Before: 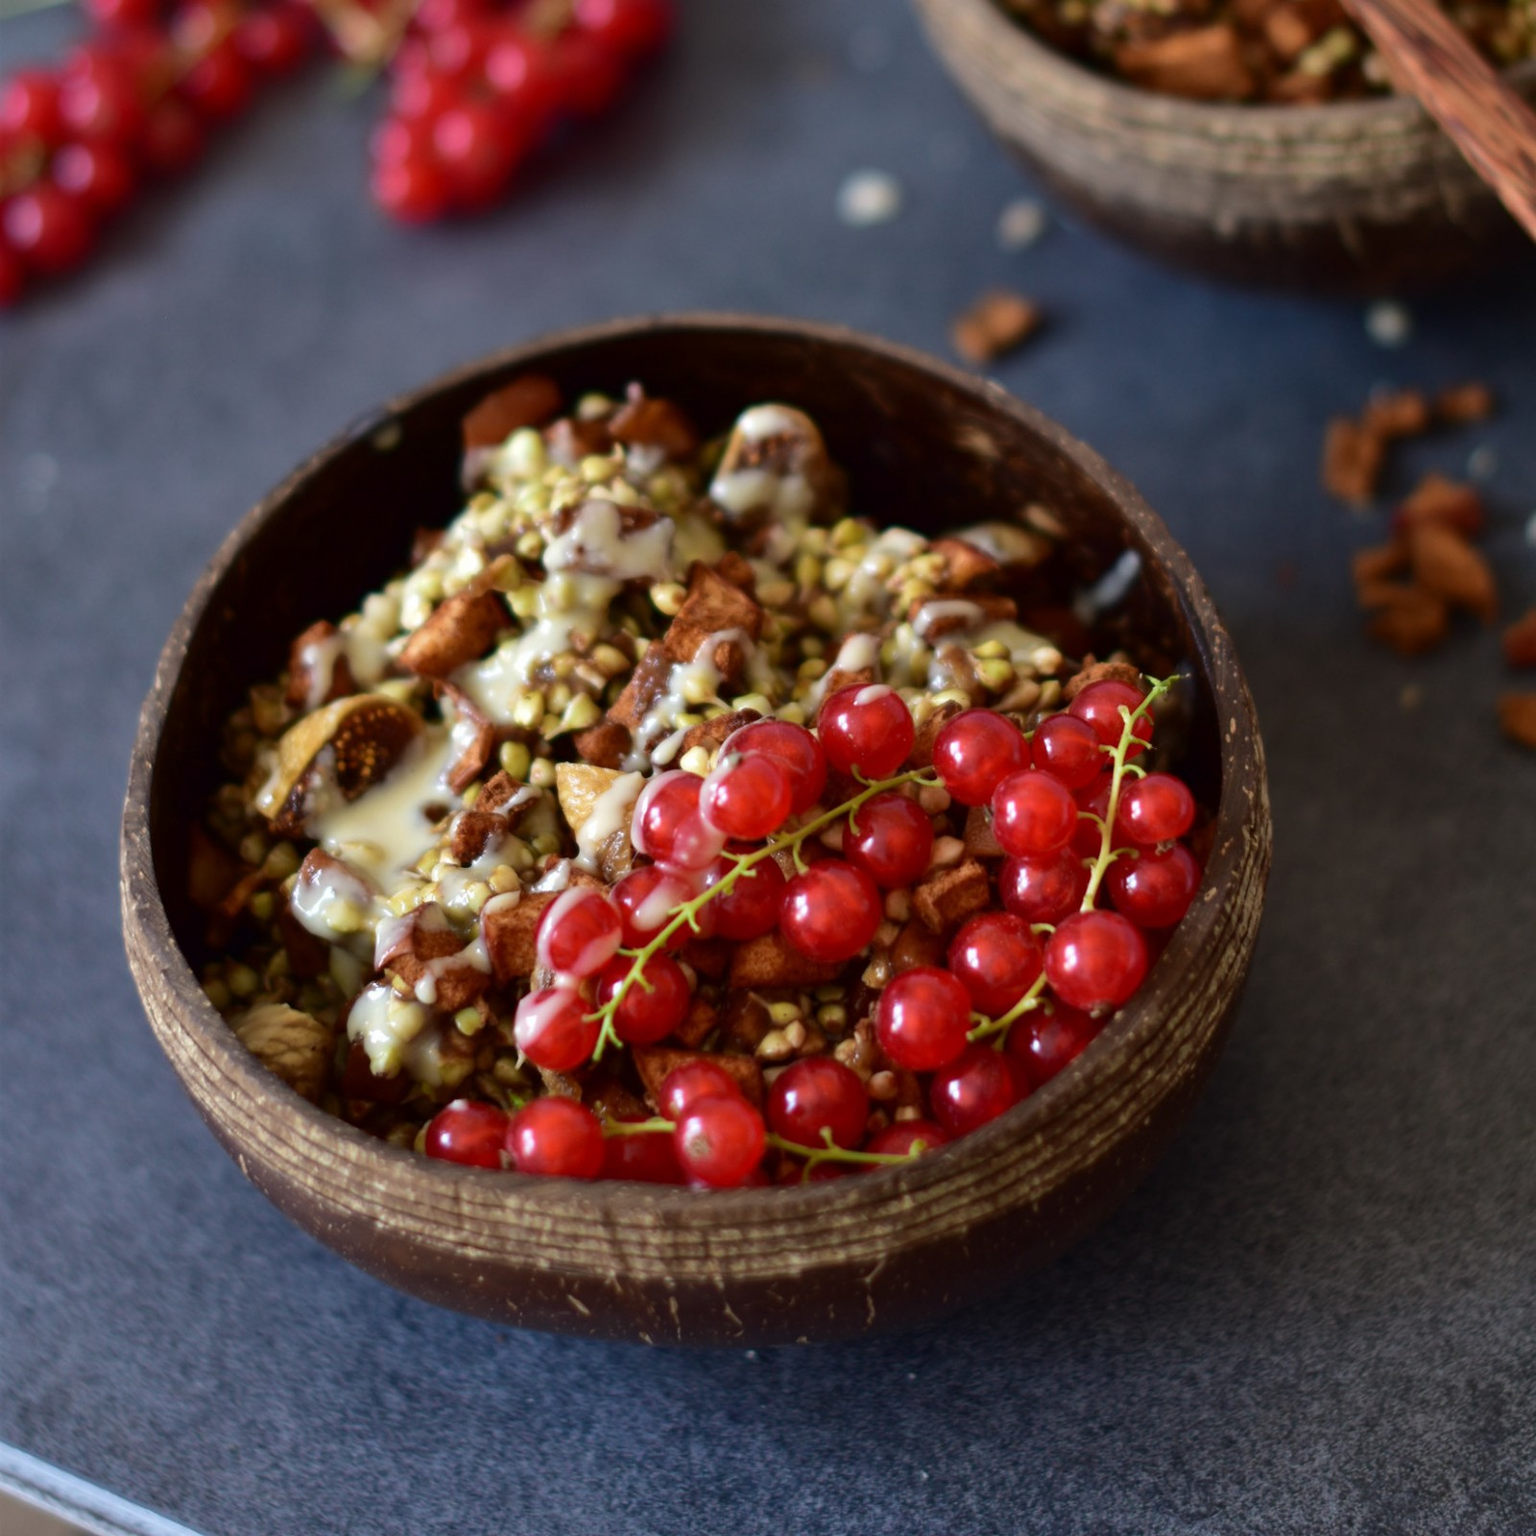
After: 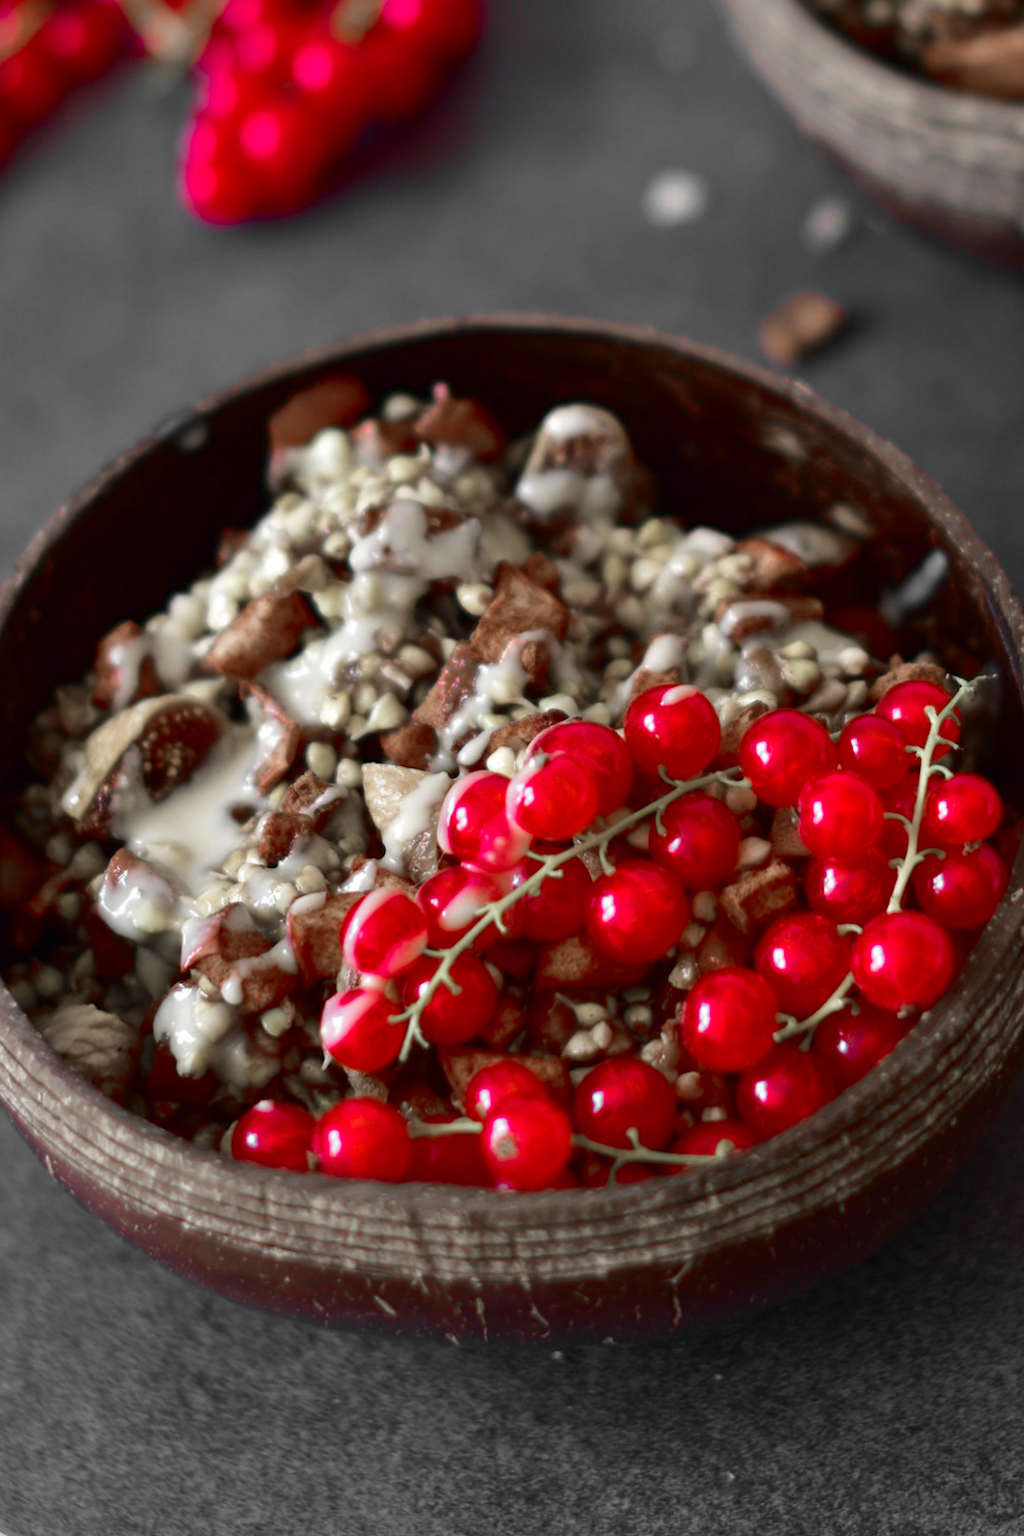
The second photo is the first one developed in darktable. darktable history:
white balance: emerald 1
crop and rotate: left 12.648%, right 20.685%
color zones: curves: ch1 [(0, 0.831) (0.08, 0.771) (0.157, 0.268) (0.241, 0.207) (0.562, -0.005) (0.714, -0.013) (0.876, 0.01) (1, 0.831)]
